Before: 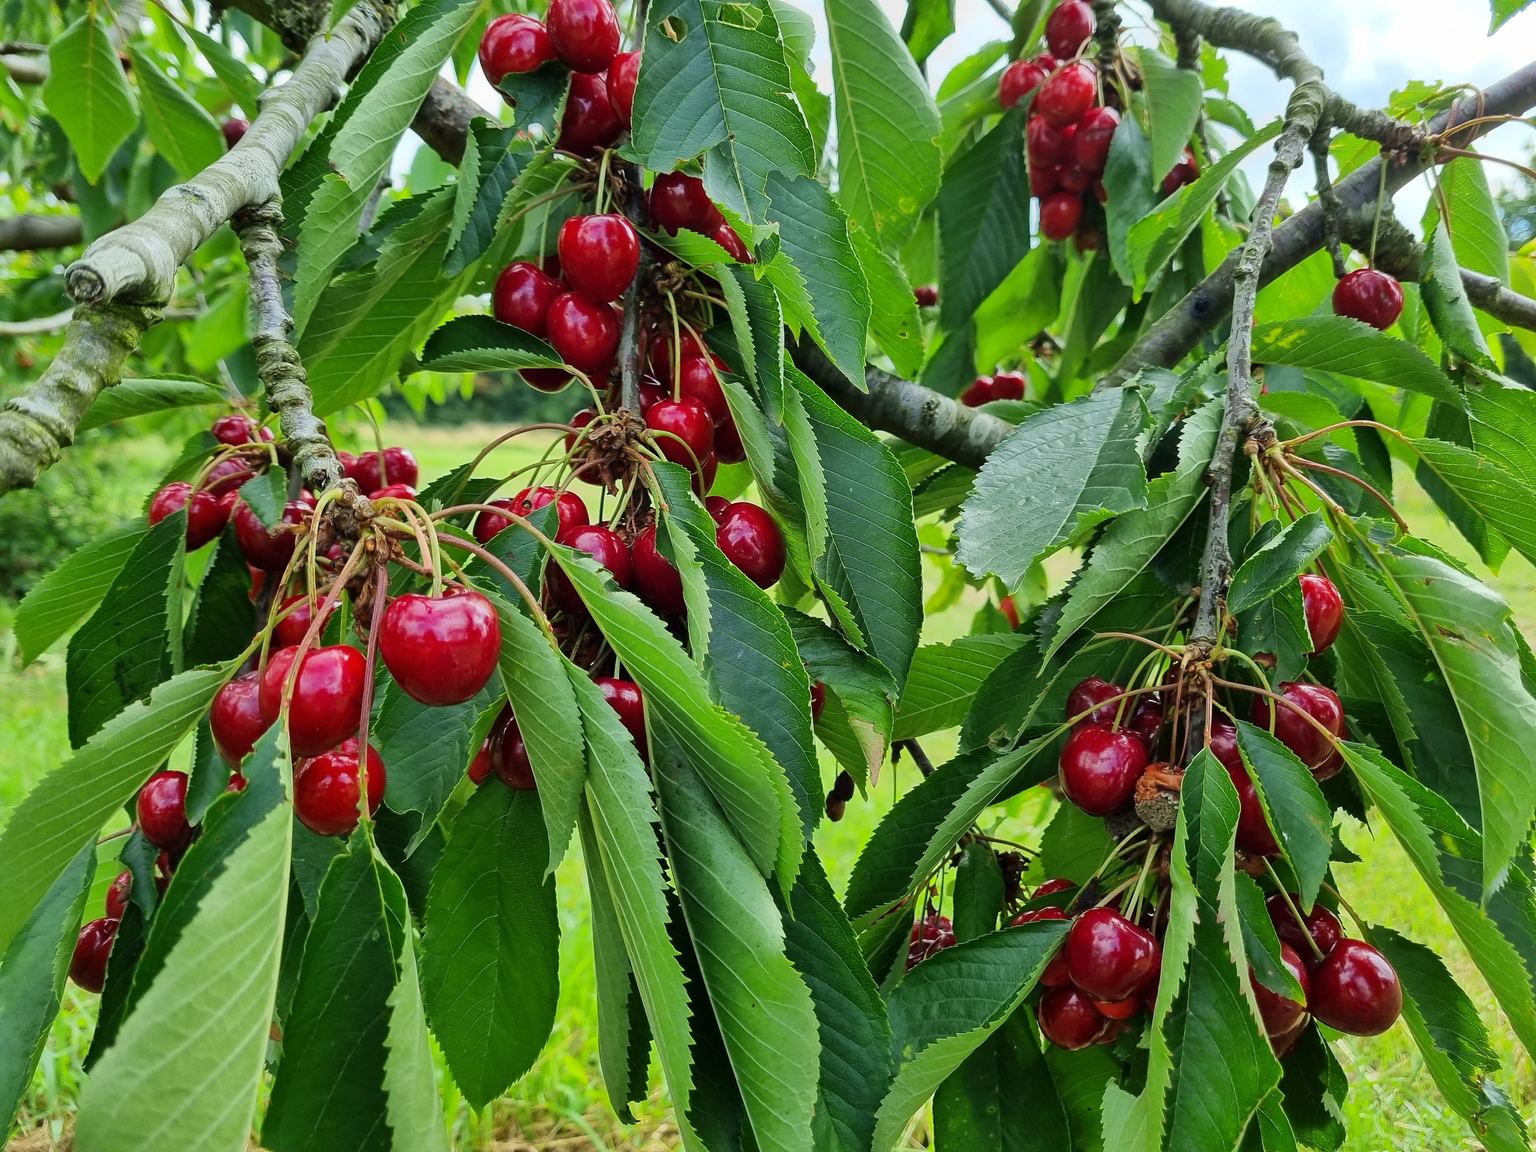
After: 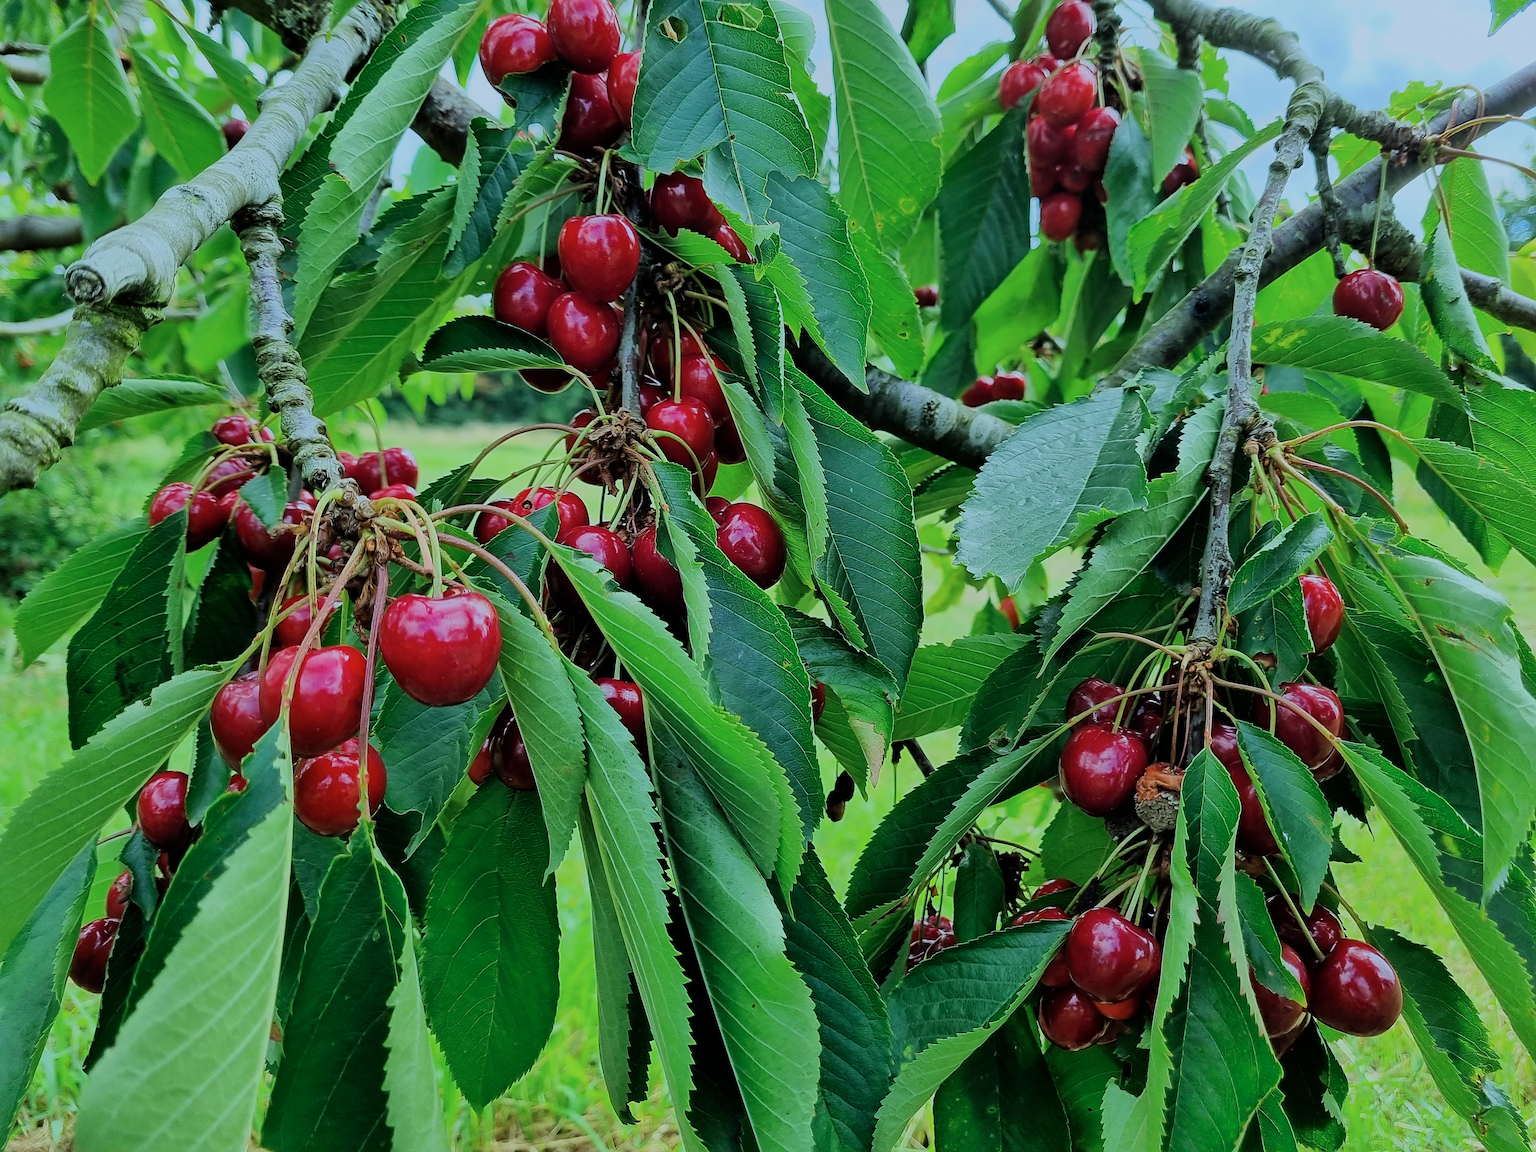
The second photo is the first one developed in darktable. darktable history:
filmic rgb: black relative exposure -7.08 EV, white relative exposure 5.34 EV, hardness 3.02, color science v6 (2022)
sharpen: on, module defaults
color calibration: illuminant Planckian (black body), x 0.378, y 0.374, temperature 4024.01 K
